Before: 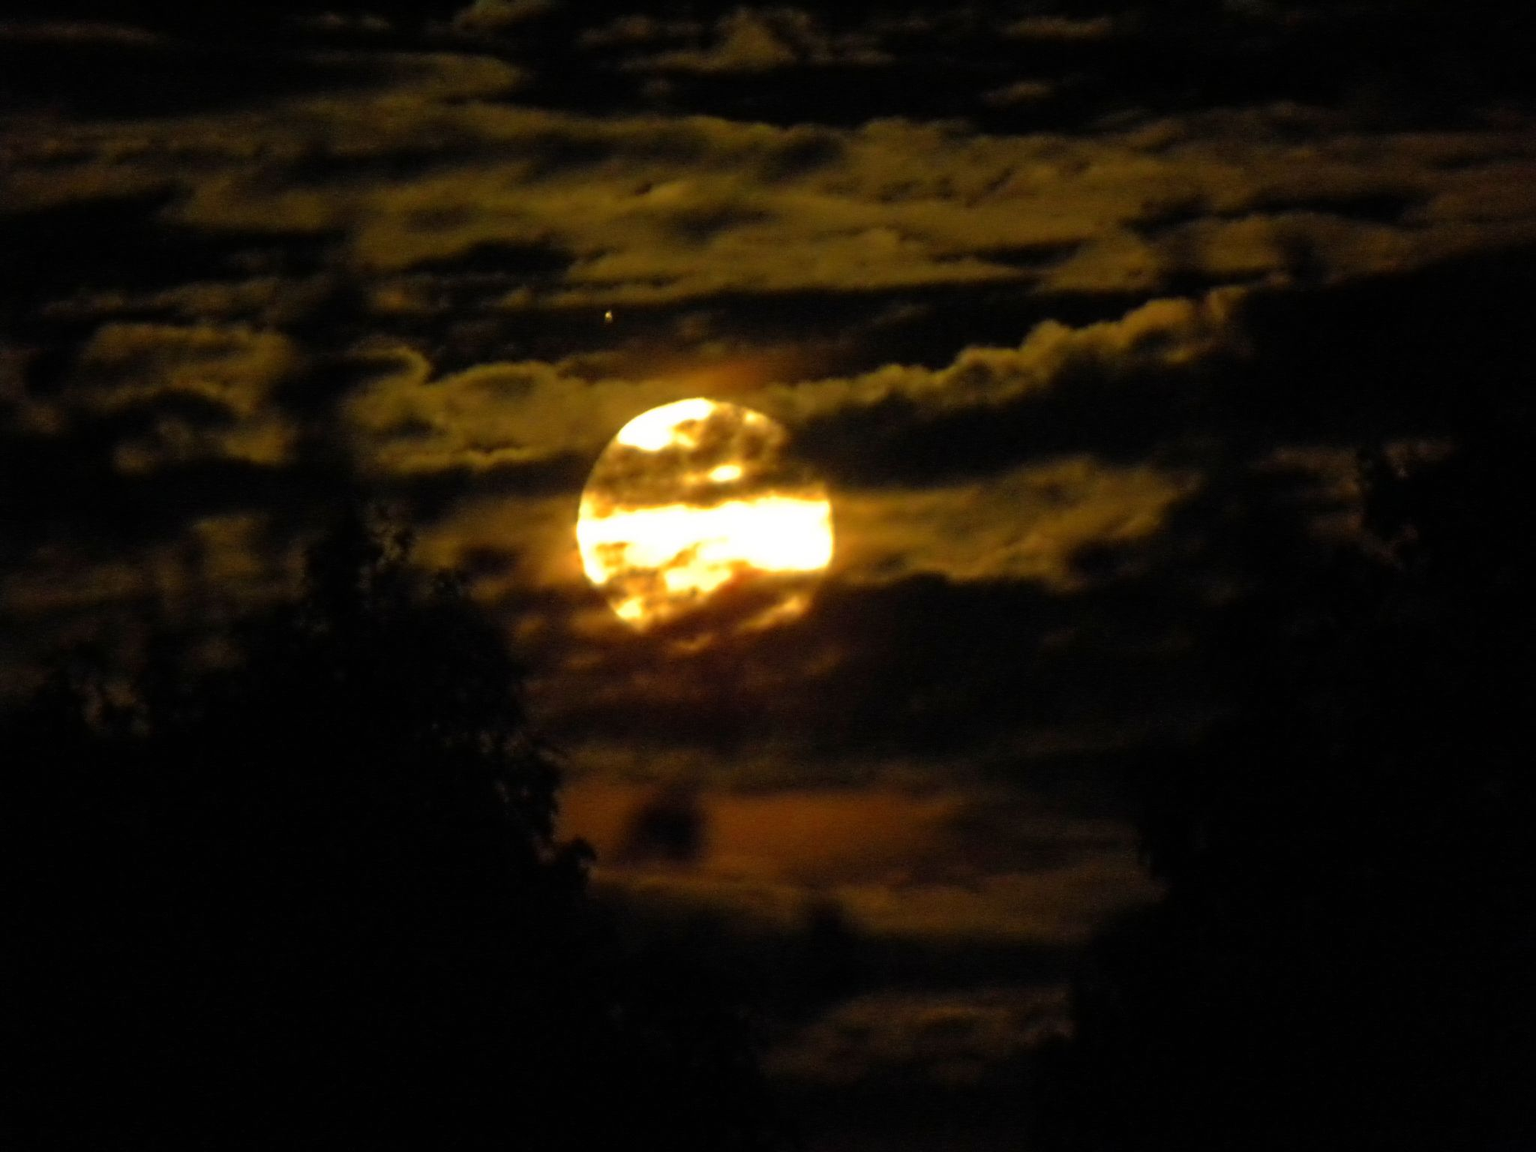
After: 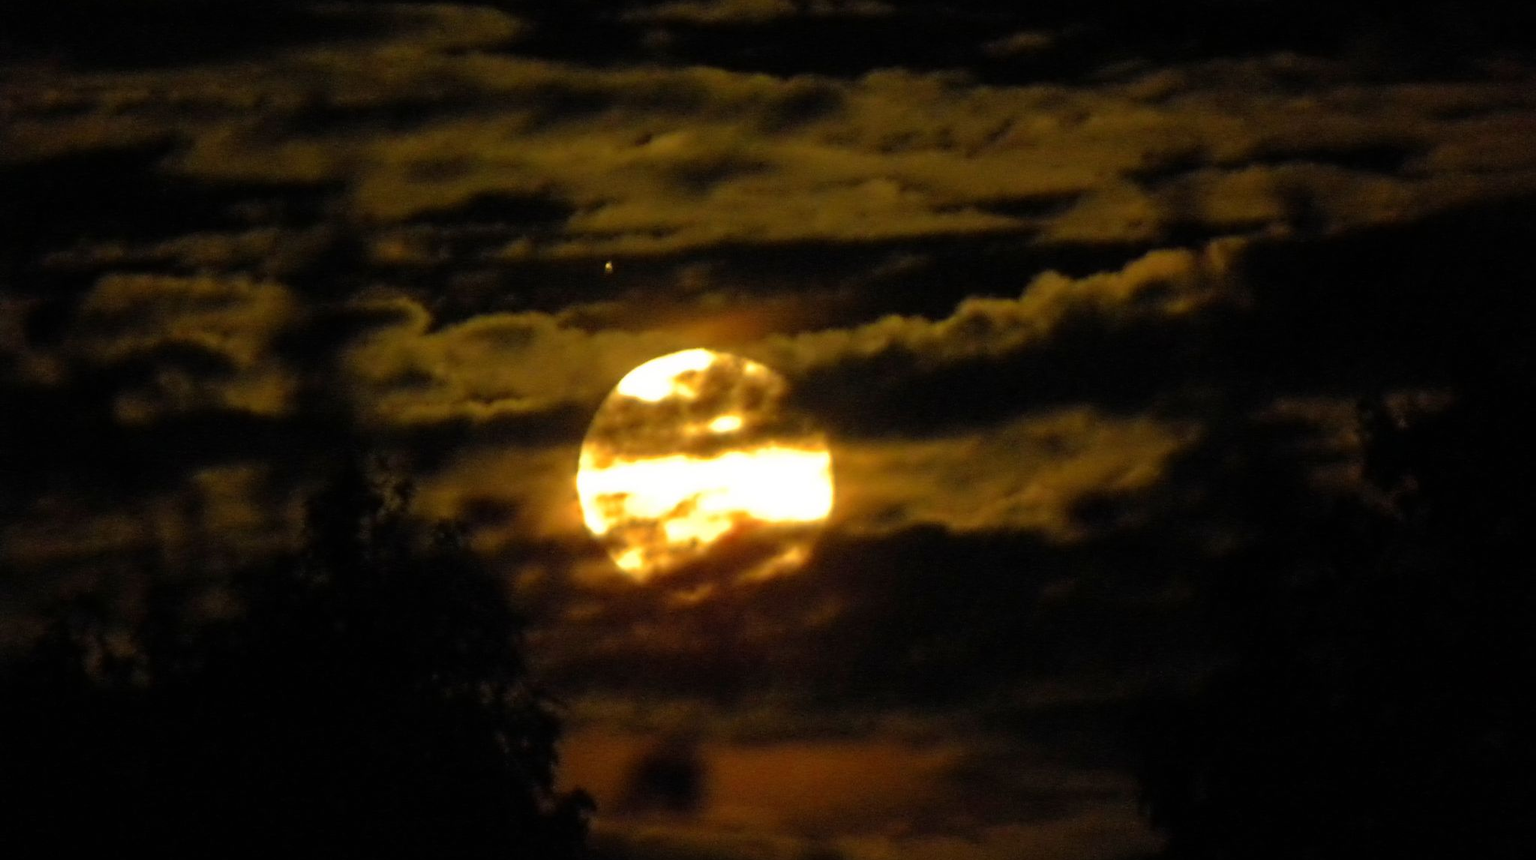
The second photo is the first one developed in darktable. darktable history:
crop: top 4.325%, bottom 20.952%
